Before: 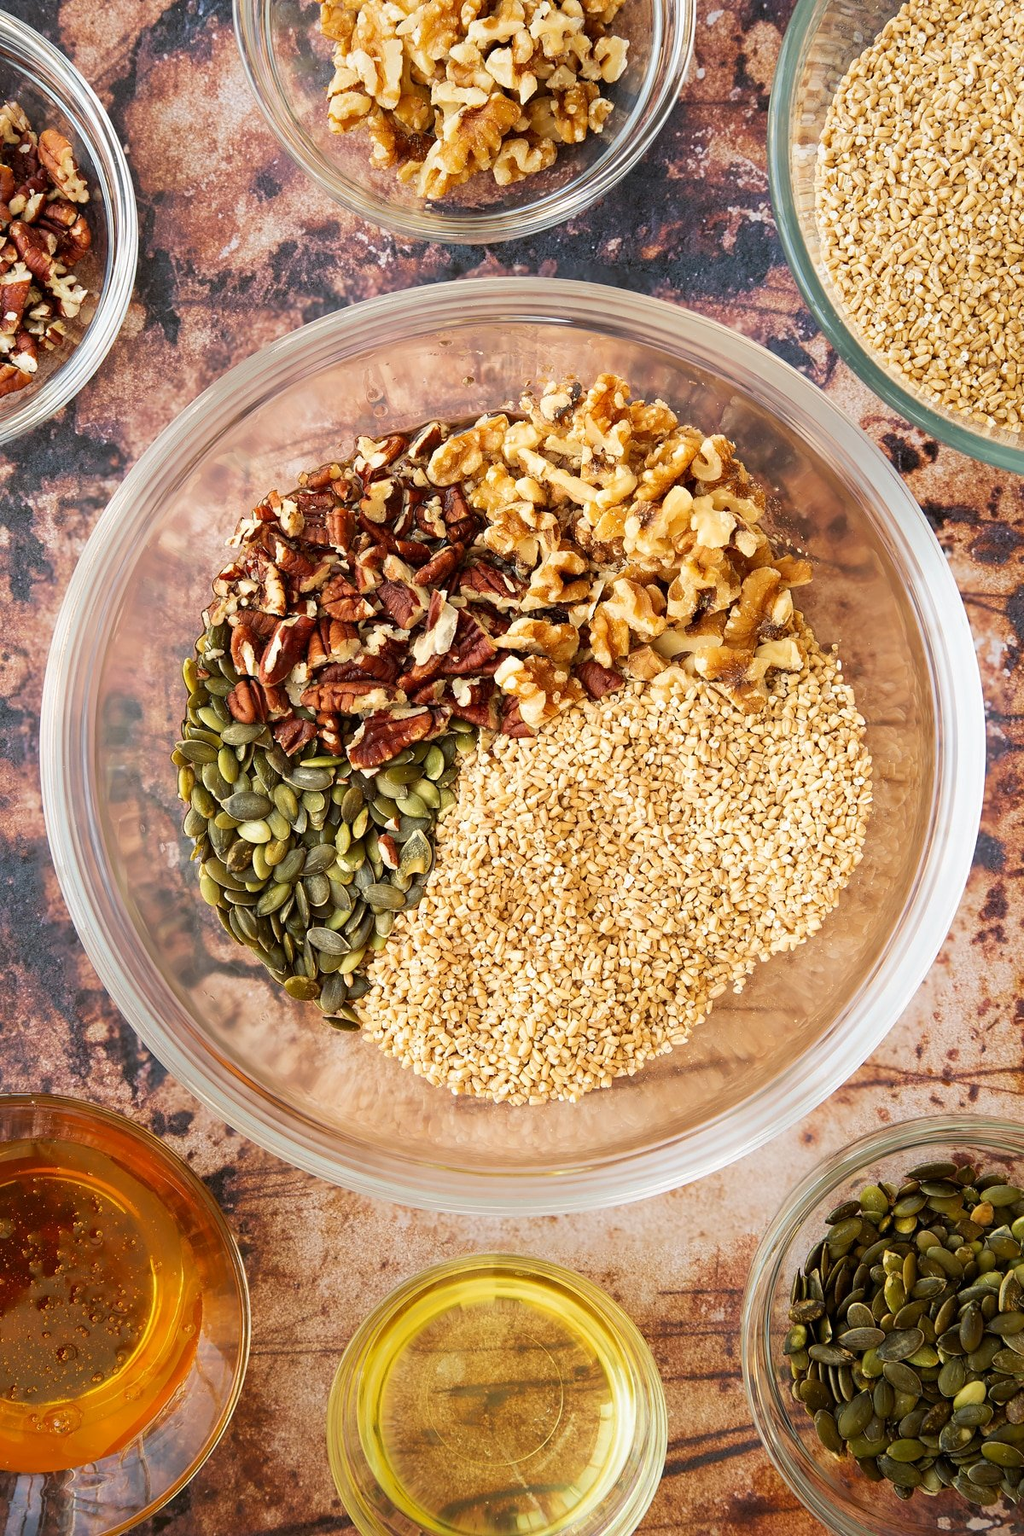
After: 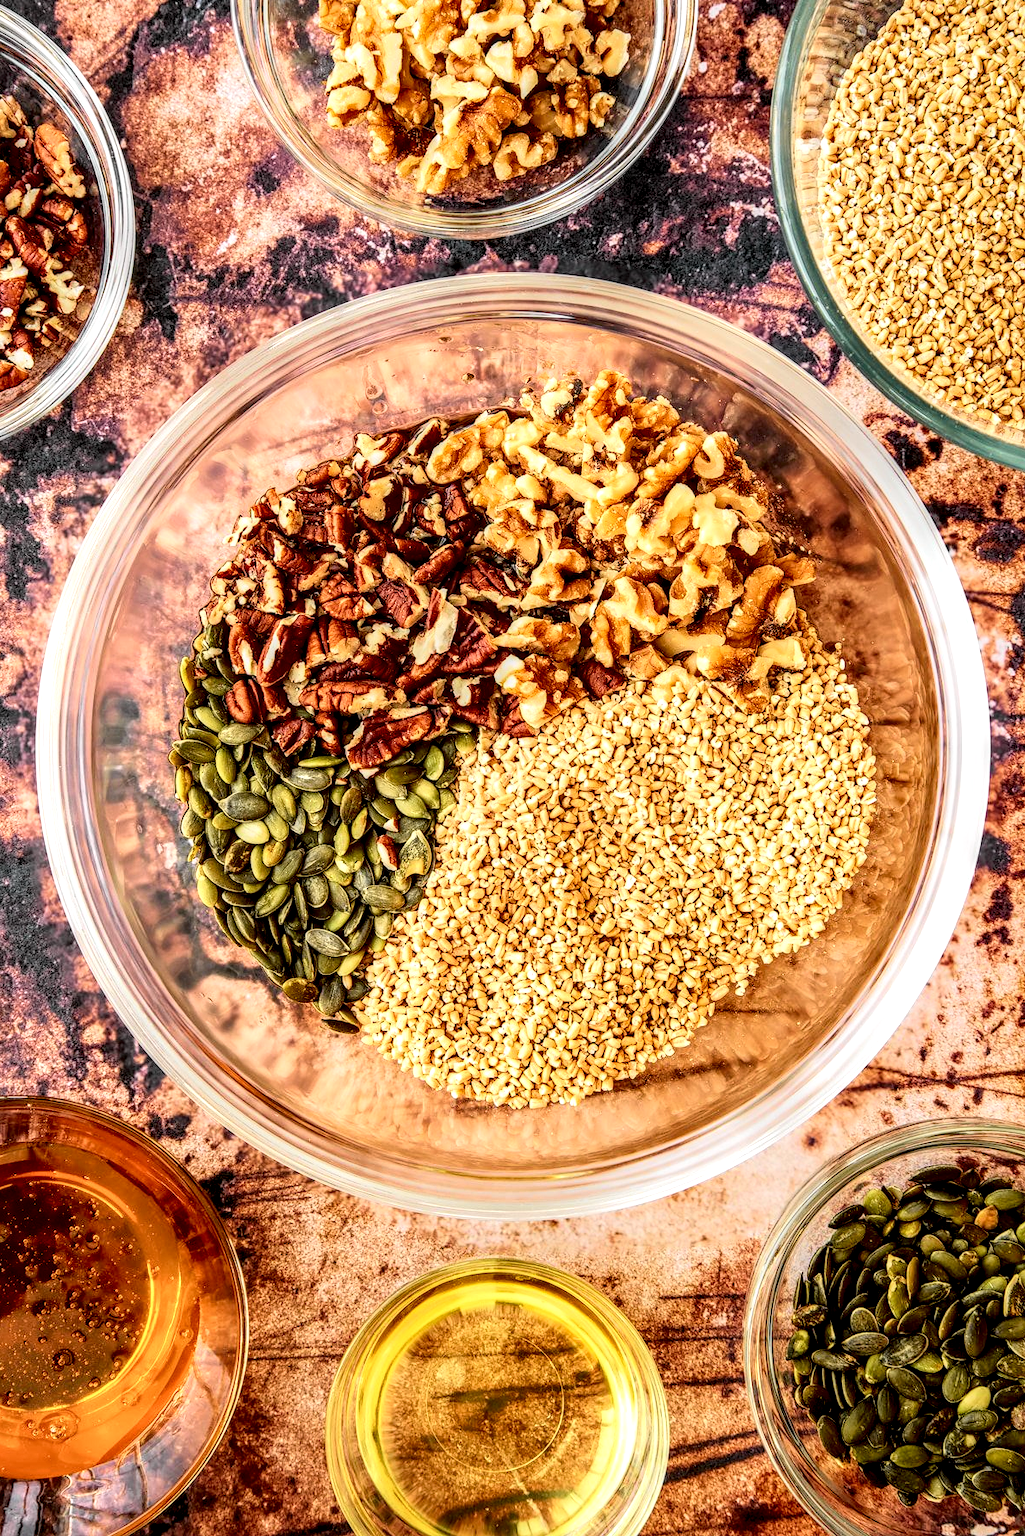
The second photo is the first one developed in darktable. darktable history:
tone curve: curves: ch0 [(0, 0.014) (0.17, 0.099) (0.392, 0.438) (0.725, 0.828) (0.872, 0.918) (1, 0.981)]; ch1 [(0, 0) (0.402, 0.36) (0.489, 0.491) (0.5, 0.503) (0.515, 0.52) (0.545, 0.574) (0.615, 0.662) (0.701, 0.725) (1, 1)]; ch2 [(0, 0) (0.42, 0.458) (0.485, 0.499) (0.503, 0.503) (0.531, 0.542) (0.561, 0.594) (0.644, 0.694) (0.717, 0.753) (1, 0.991)], color space Lab, independent channels
local contrast: highlights 12%, shadows 38%, detail 183%, midtone range 0.471
crop: left 0.434%, top 0.485%, right 0.244%, bottom 0.386%
tone equalizer: on, module defaults
shadows and highlights: soften with gaussian
